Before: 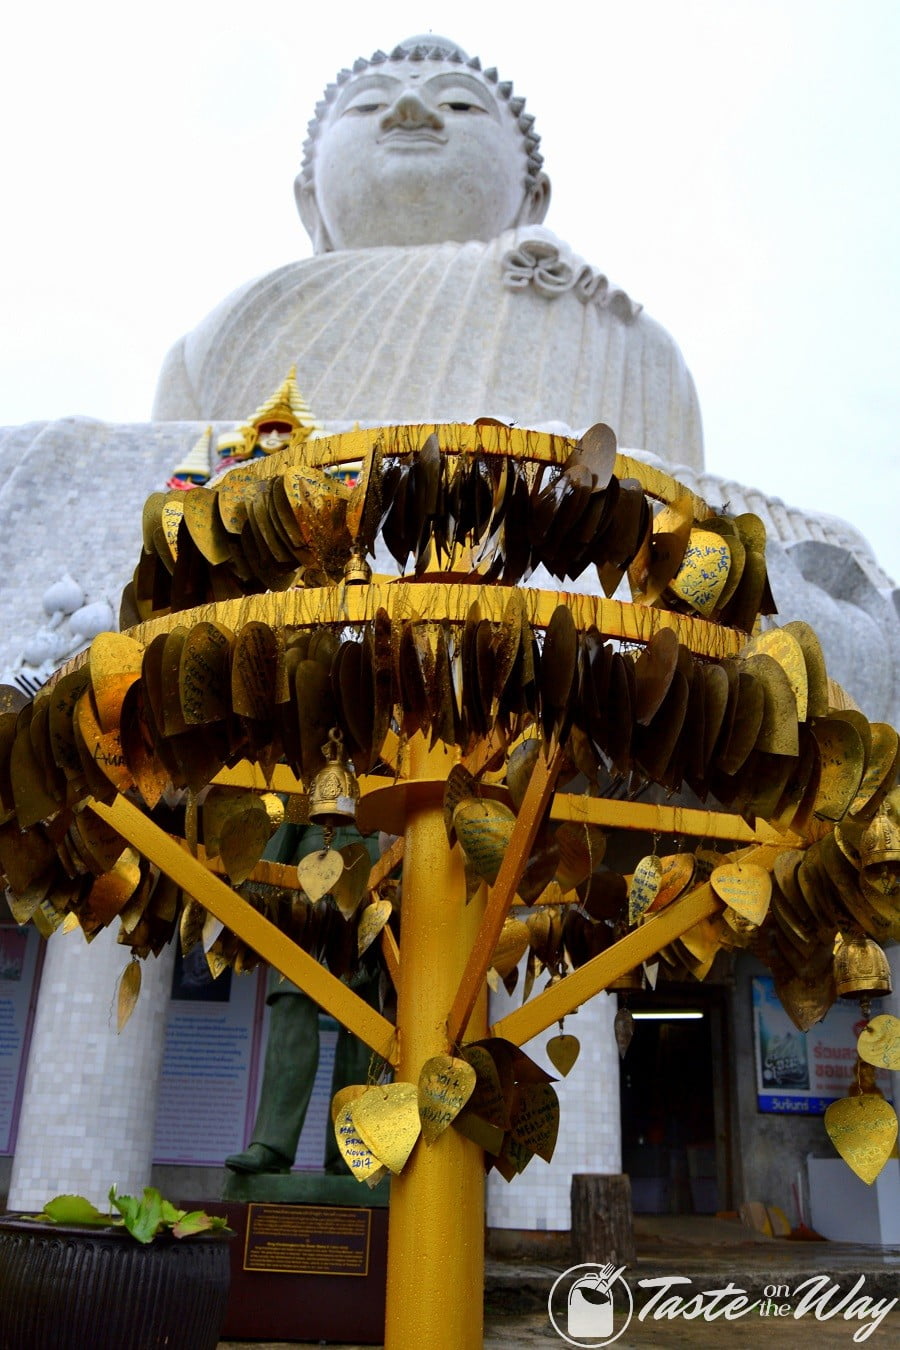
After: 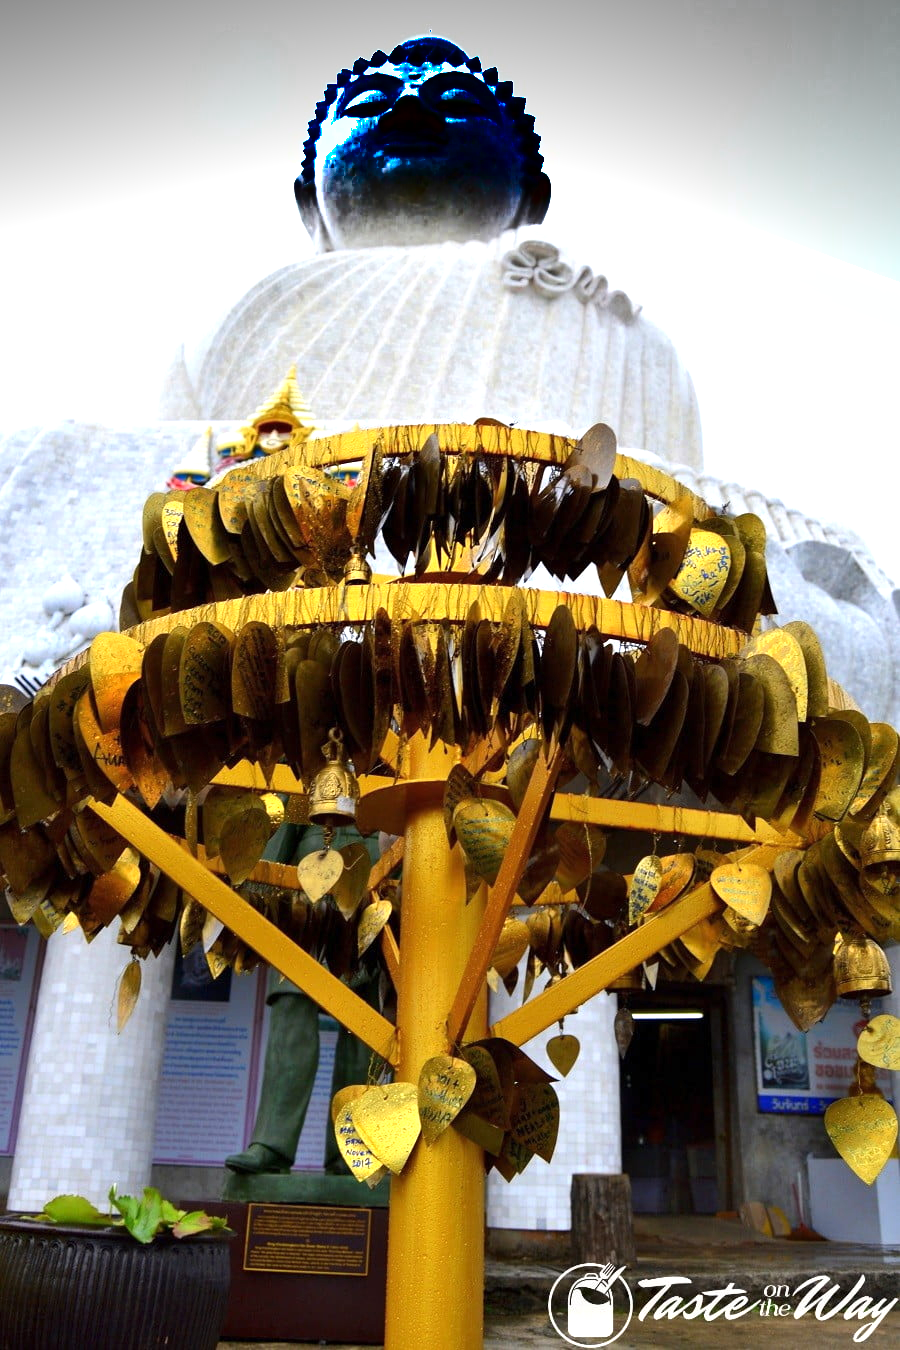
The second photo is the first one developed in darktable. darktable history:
shadows and highlights: radius 331.84, shadows 53.55, highlights -100, compress 94.63%, highlights color adjustment 73.23%, soften with gaussian
color zones: curves: ch0 [(0.068, 0.464) (0.25, 0.5) (0.48, 0.508) (0.75, 0.536) (0.886, 0.476) (0.967, 0.456)]; ch1 [(0.066, 0.456) (0.25, 0.5) (0.616, 0.508) (0.746, 0.56) (0.934, 0.444)]
exposure: exposure 0.669 EV, compensate highlight preservation false
